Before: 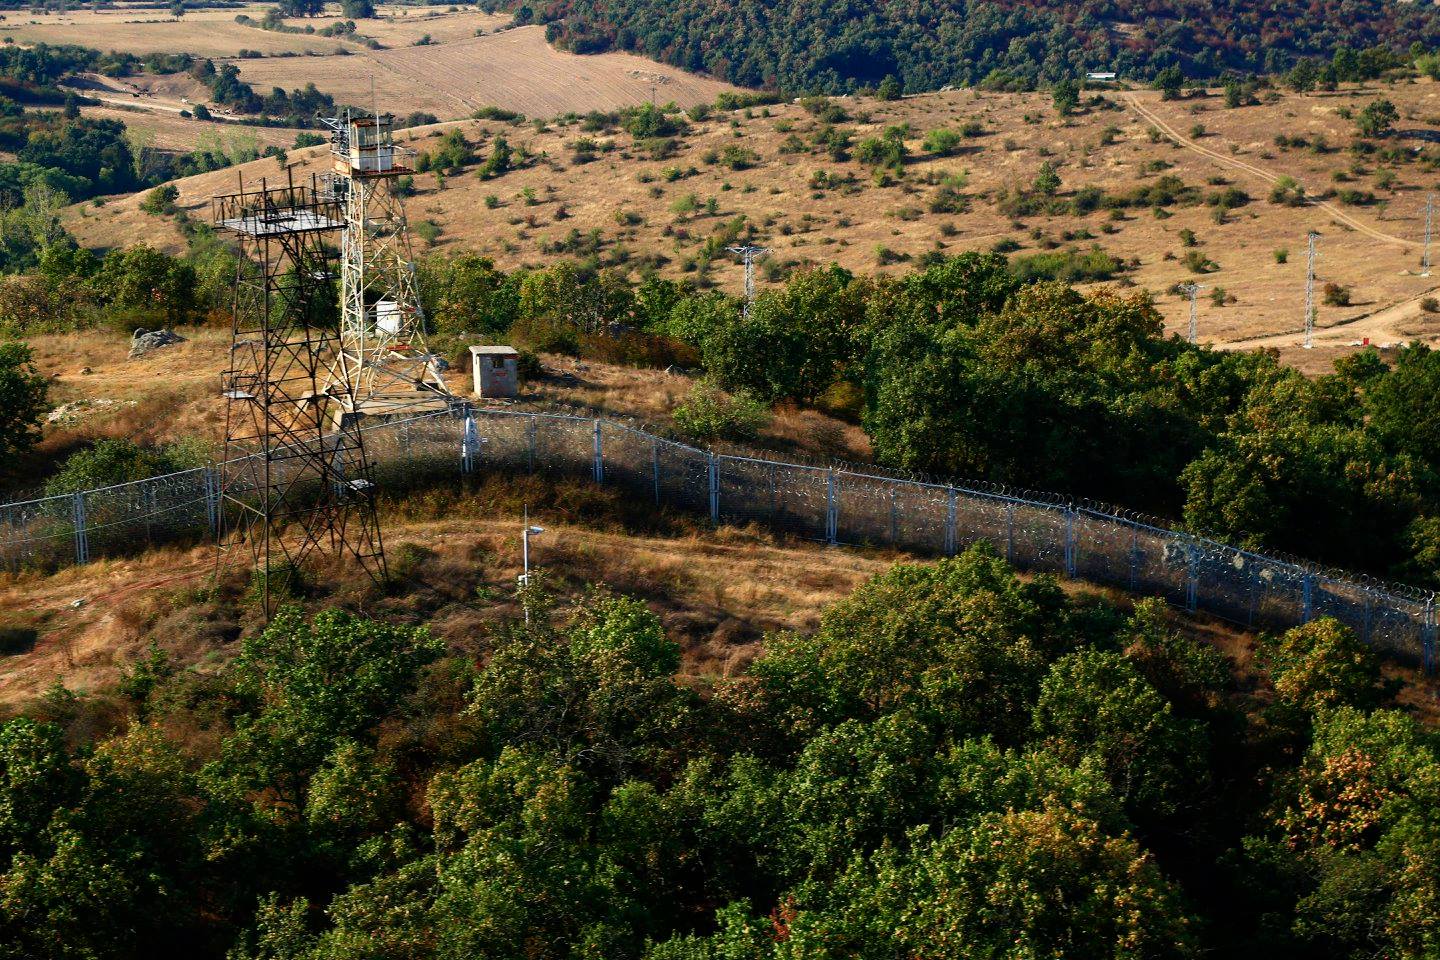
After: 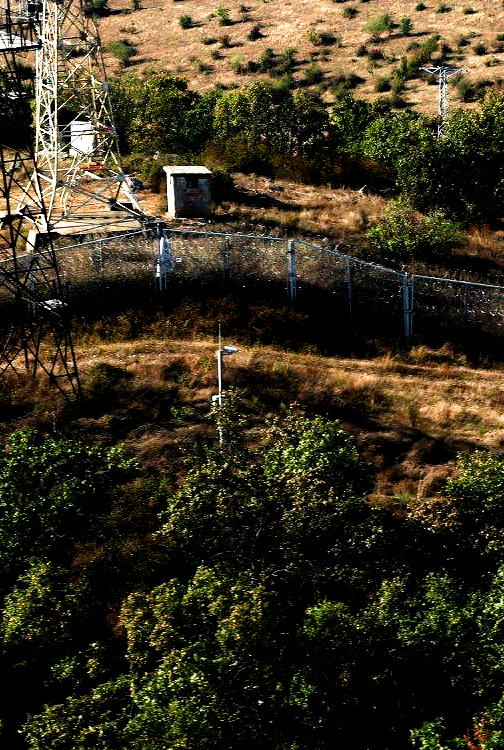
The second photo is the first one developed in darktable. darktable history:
contrast brightness saturation: contrast 0.044, saturation 0.156
crop and rotate: left 21.272%, top 18.853%, right 43.721%, bottom 2.979%
haze removal: compatibility mode true, adaptive false
filmic rgb: black relative exposure -8.25 EV, white relative exposure 2.23 EV, hardness 7.19, latitude 84.77%, contrast 1.679, highlights saturation mix -3.87%, shadows ↔ highlights balance -2.79%
